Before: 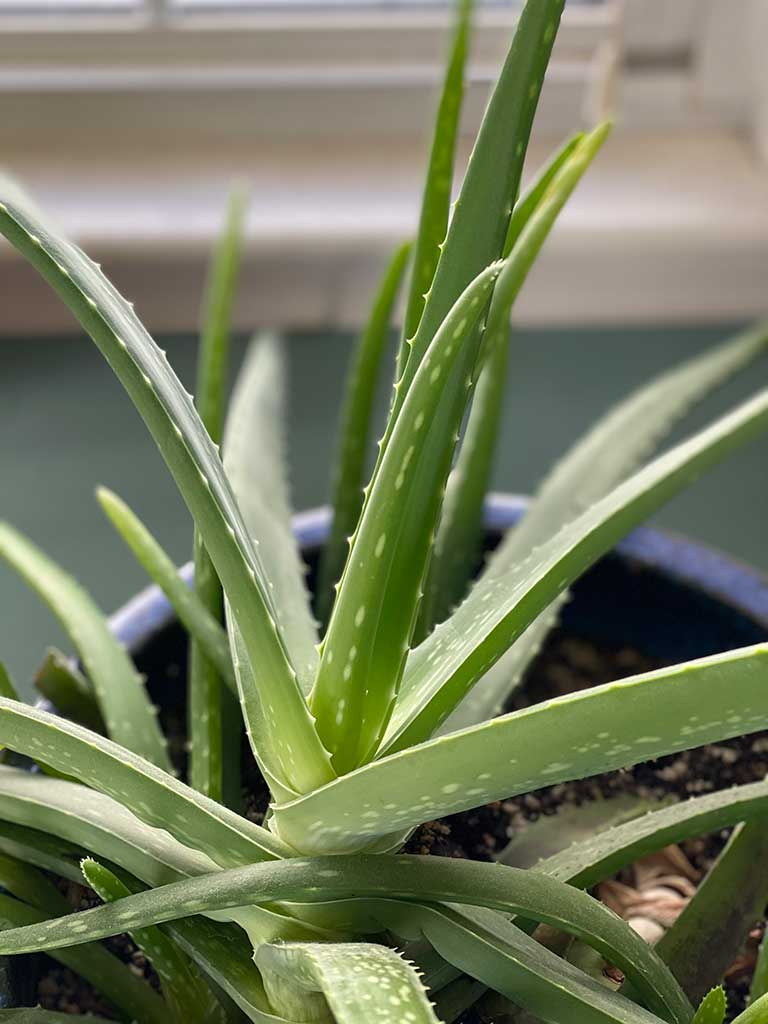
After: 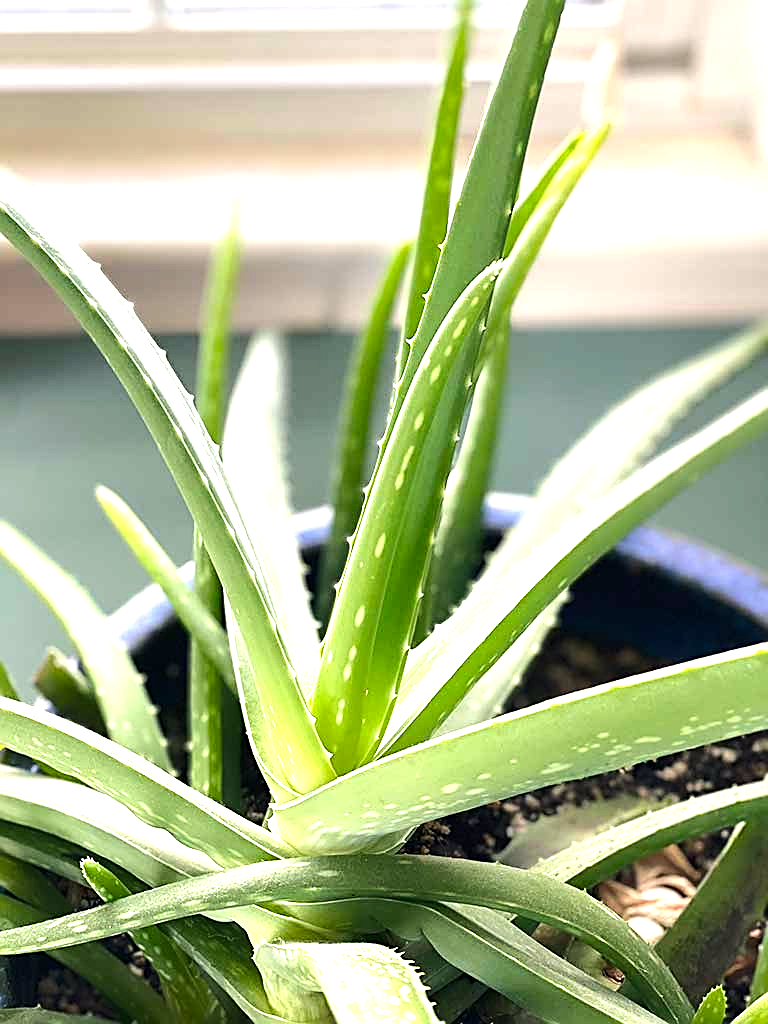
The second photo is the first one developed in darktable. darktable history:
color balance rgb: shadows lift › chroma 2.045%, shadows lift › hue 220.48°, perceptual saturation grading › global saturation 0.979%, perceptual brilliance grading › mid-tones 10.433%, perceptual brilliance grading › shadows 15.753%, global vibrance 9.44%
sharpen: on, module defaults
exposure: black level correction 0, exposure 0.872 EV, compensate highlight preservation false
tone equalizer: -8 EV -0.714 EV, -7 EV -0.665 EV, -6 EV -0.592 EV, -5 EV -0.386 EV, -3 EV 0.365 EV, -2 EV 0.6 EV, -1 EV 0.688 EV, +0 EV 0.726 EV, edges refinement/feathering 500, mask exposure compensation -1.57 EV, preserve details no
